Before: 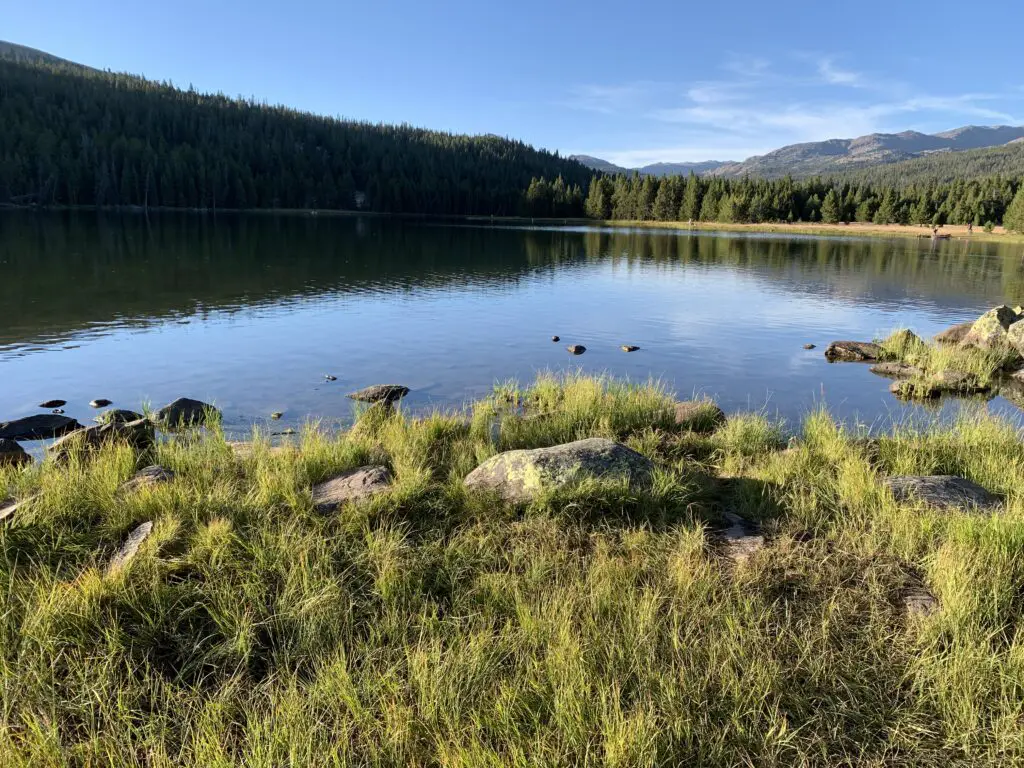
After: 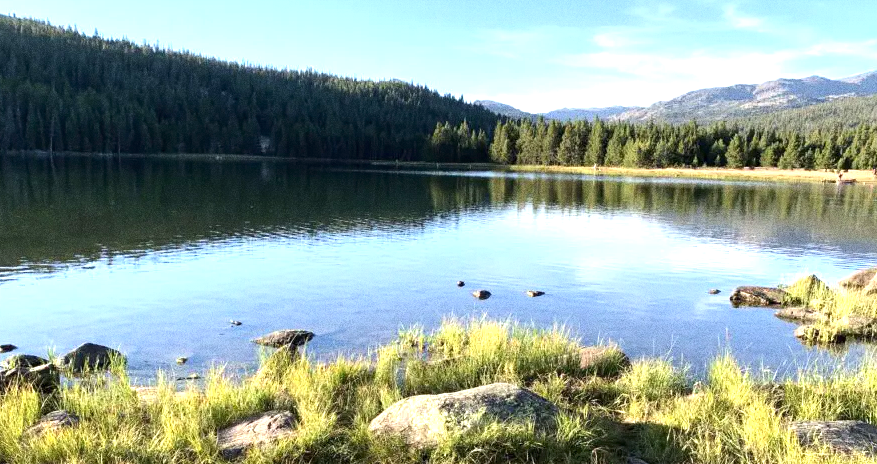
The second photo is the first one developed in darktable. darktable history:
crop and rotate: left 9.345%, top 7.22%, right 4.982%, bottom 32.331%
exposure: black level correction 0, exposure 1.1 EV, compensate highlight preservation false
grain: coarseness 0.09 ISO, strength 40%
